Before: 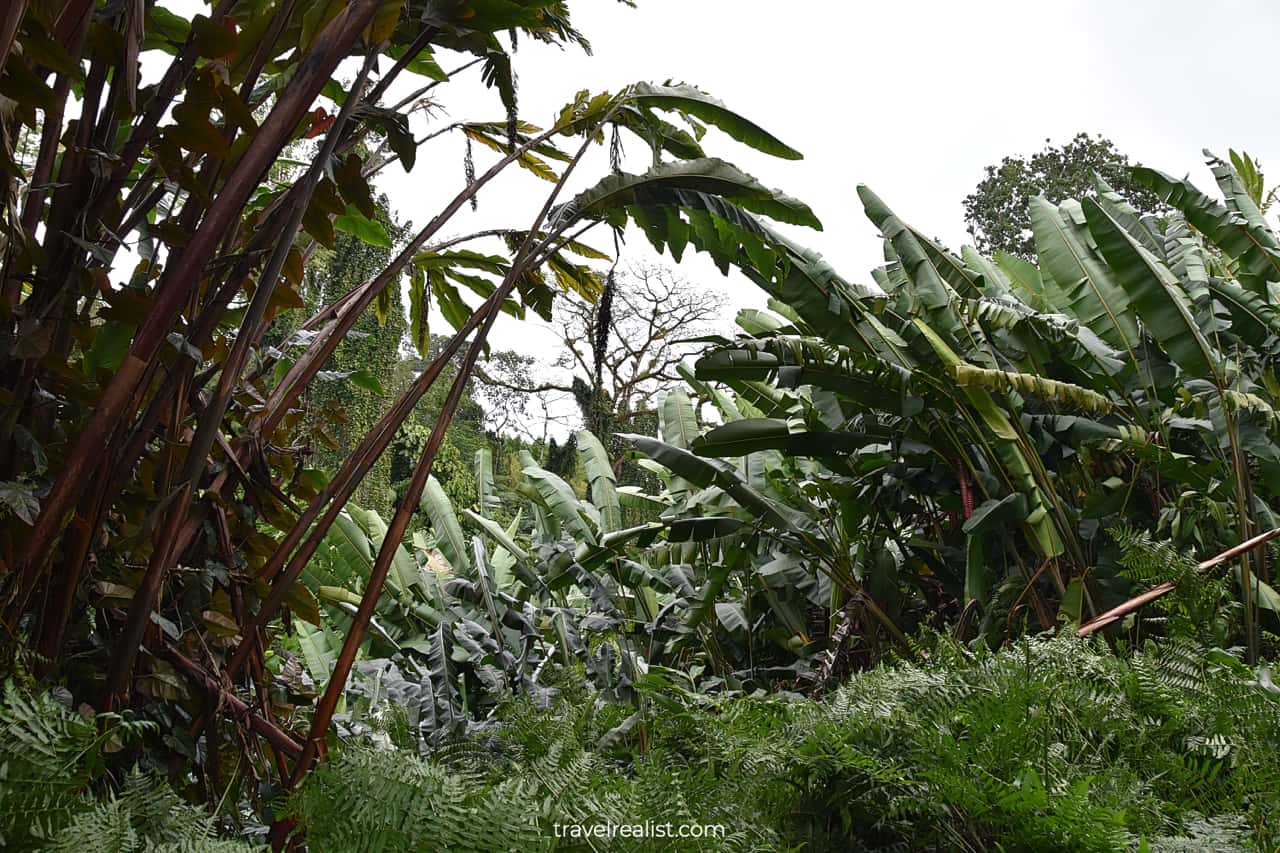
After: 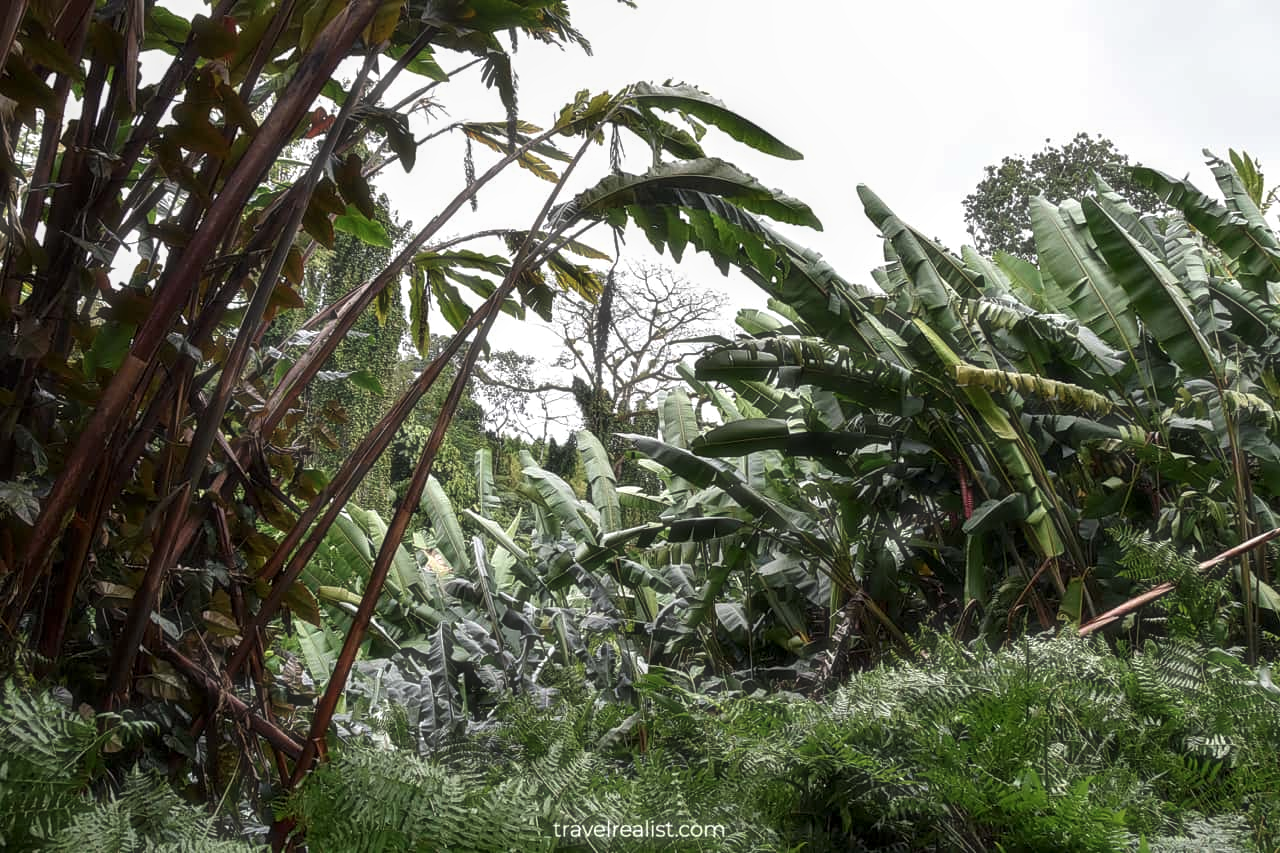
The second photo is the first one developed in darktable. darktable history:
haze removal: strength -0.1, adaptive false
local contrast: detail 130%
